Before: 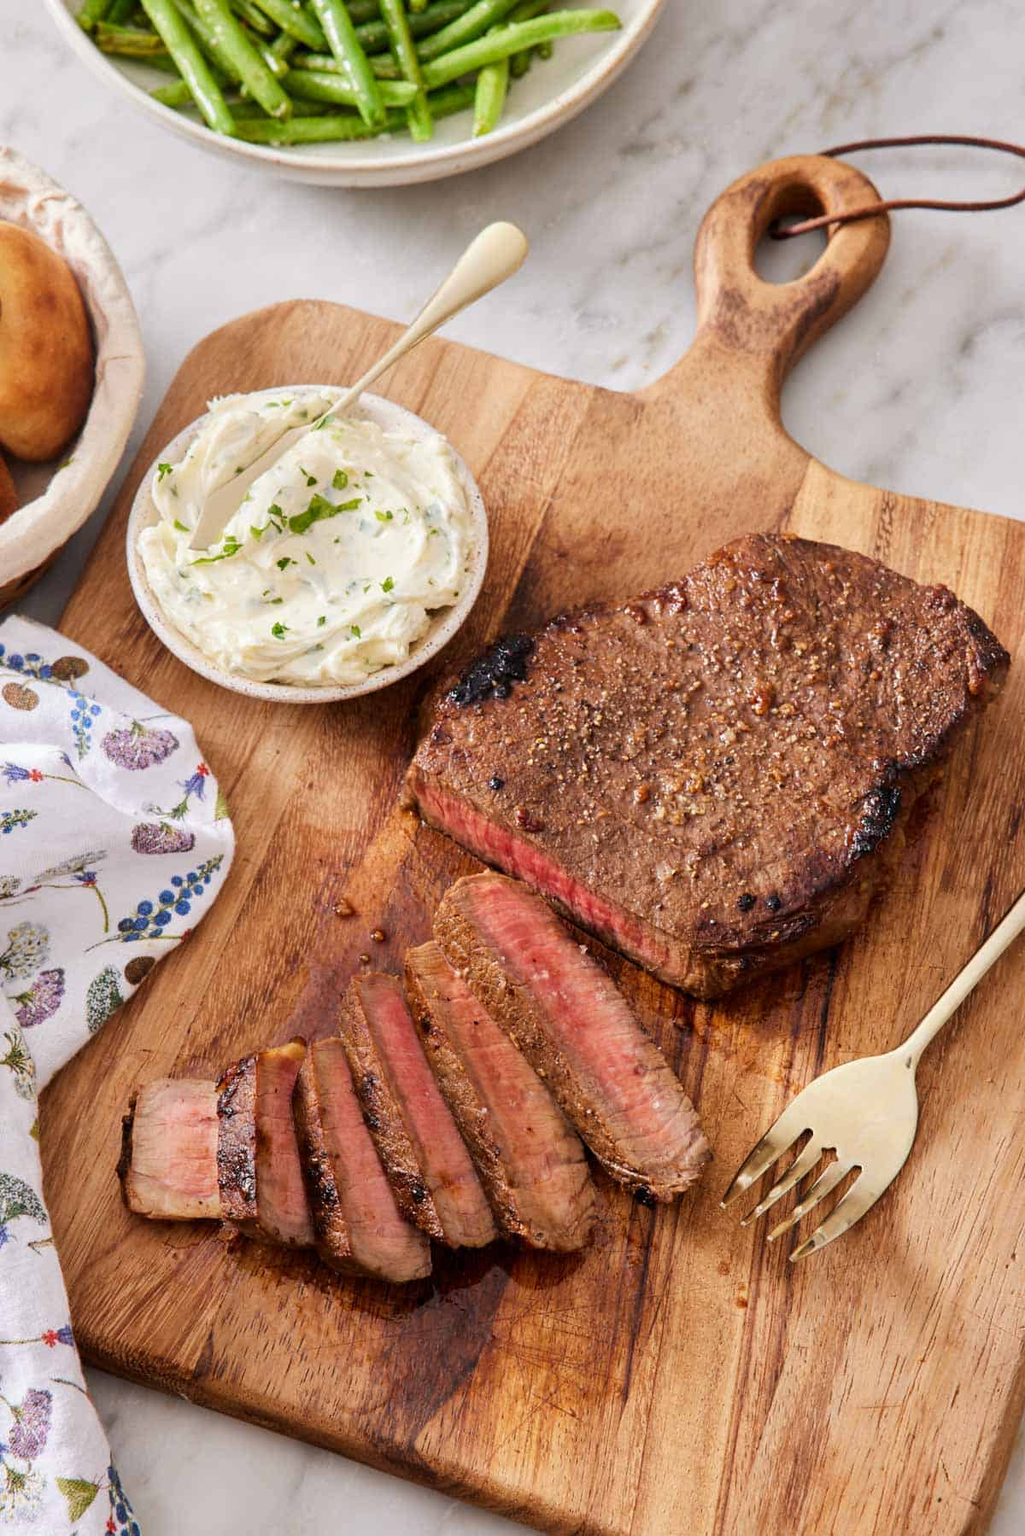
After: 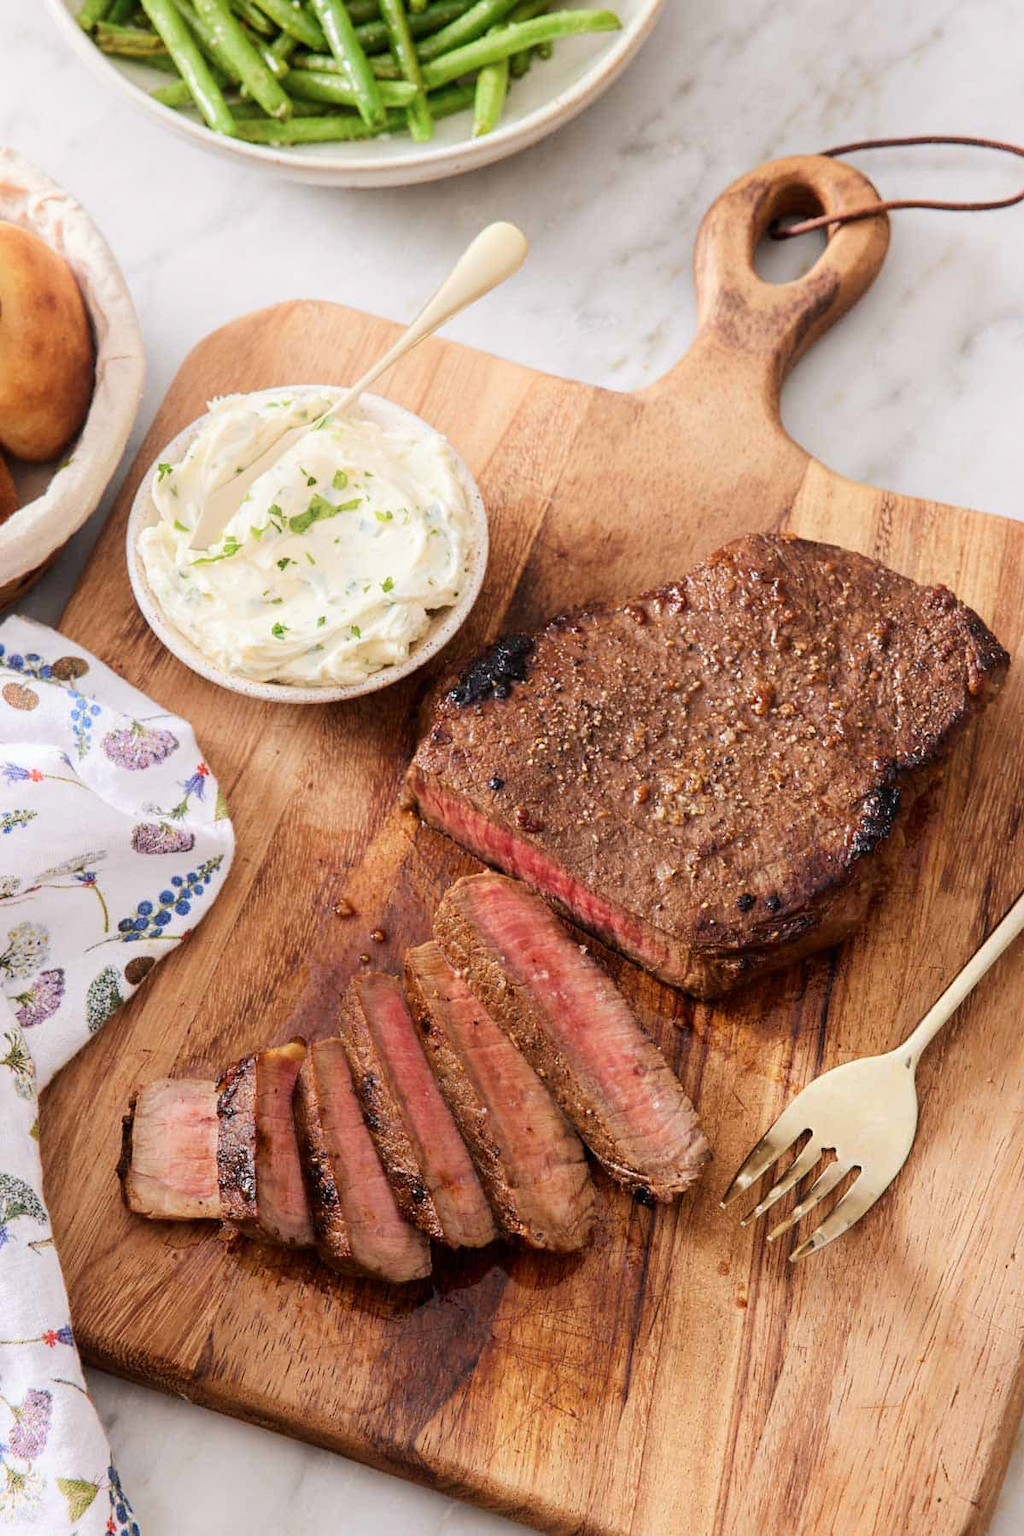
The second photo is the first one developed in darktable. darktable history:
shadows and highlights: shadows -40.15, highlights 62.88, soften with gaussian
color balance rgb: linear chroma grading › shadows -3%, linear chroma grading › highlights -4%
